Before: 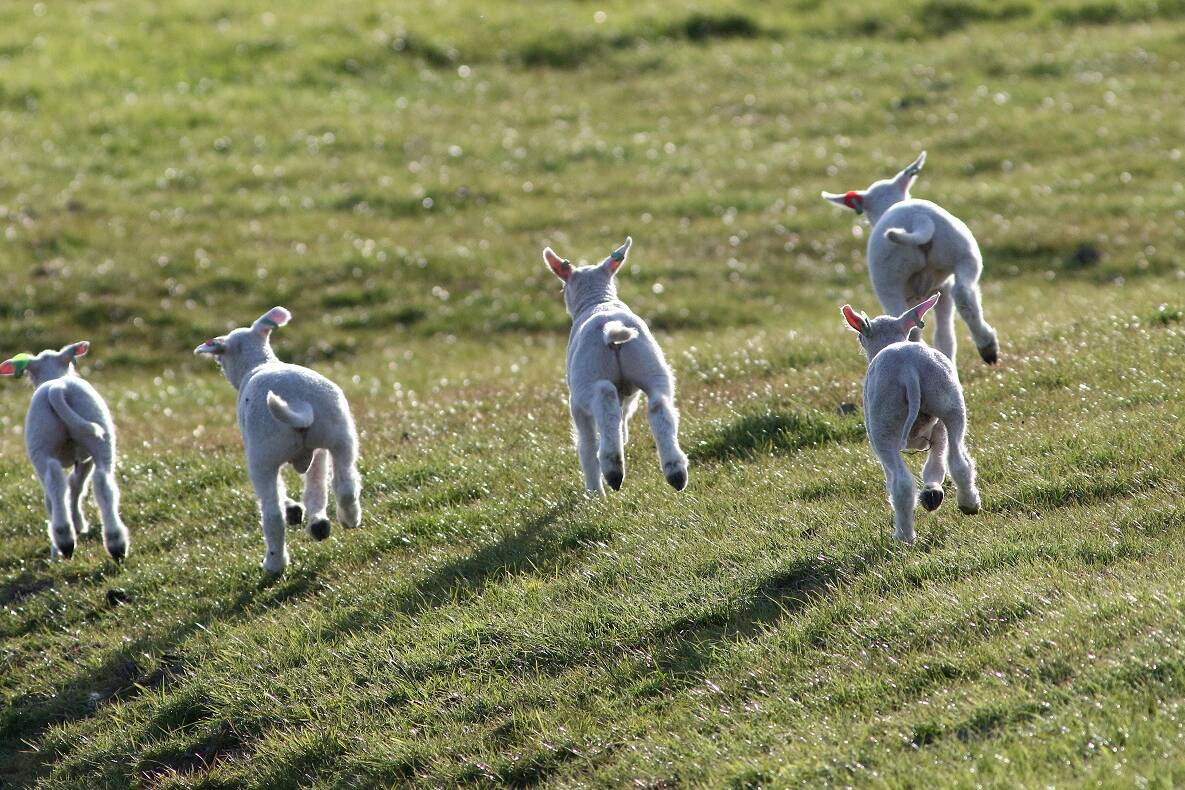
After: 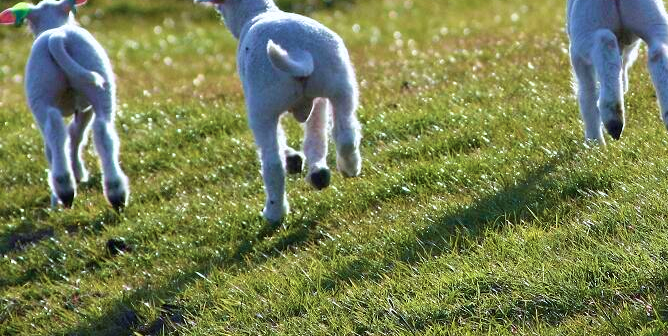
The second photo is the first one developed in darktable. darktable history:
velvia: strength 74%
white balance: red 0.976, blue 1.04
crop: top 44.483%, right 43.593%, bottom 12.892%
